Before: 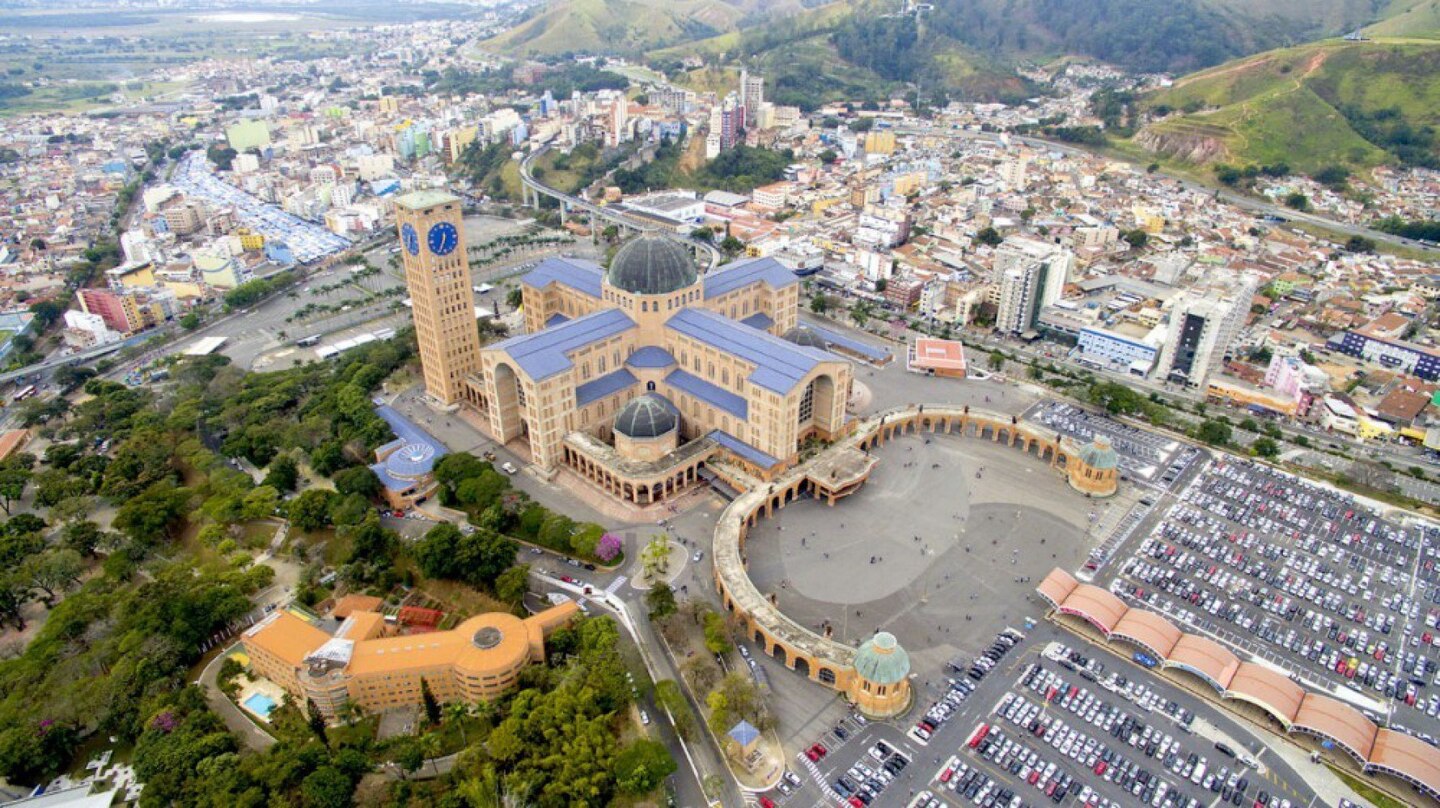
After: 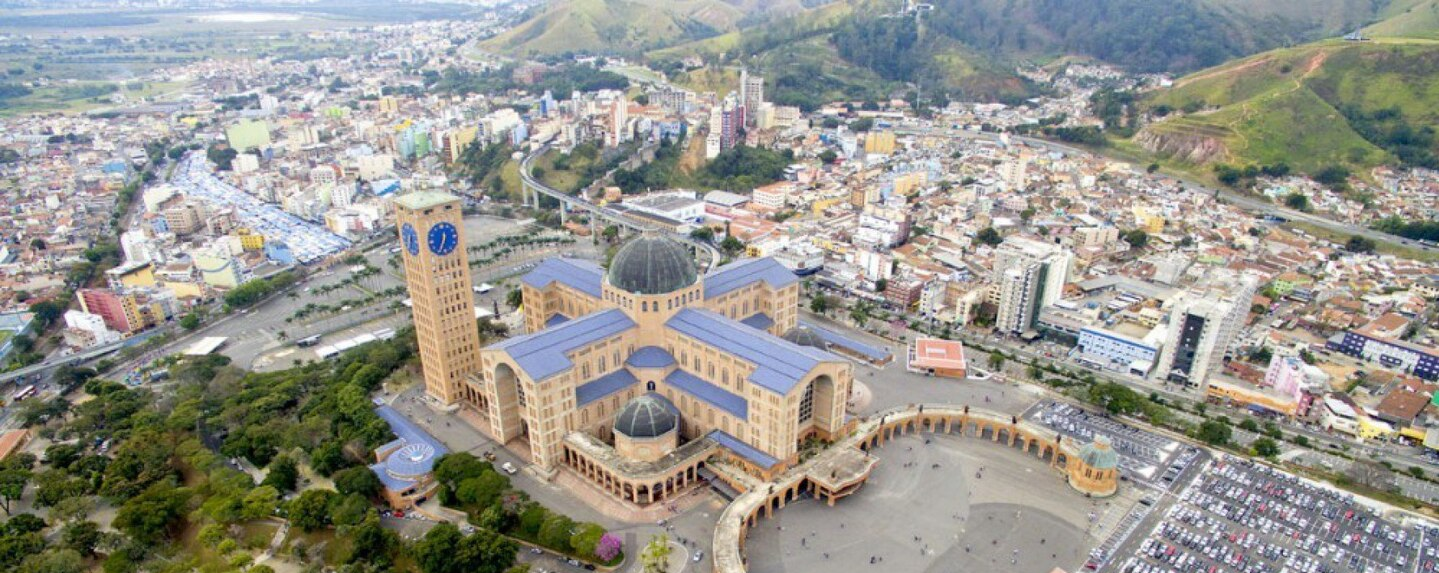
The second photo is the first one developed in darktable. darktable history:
crop: right 0.001%, bottom 29.067%
